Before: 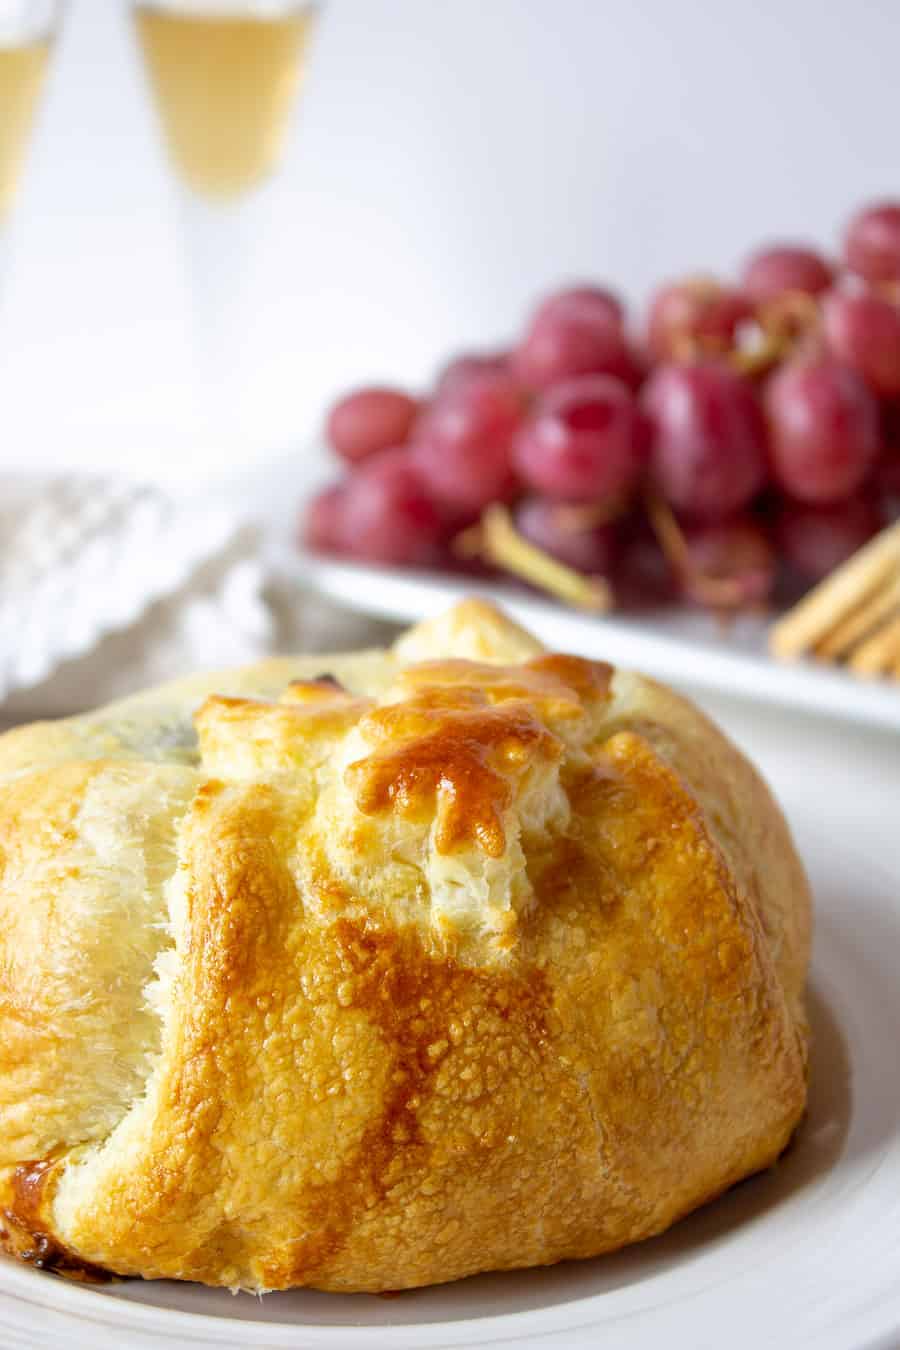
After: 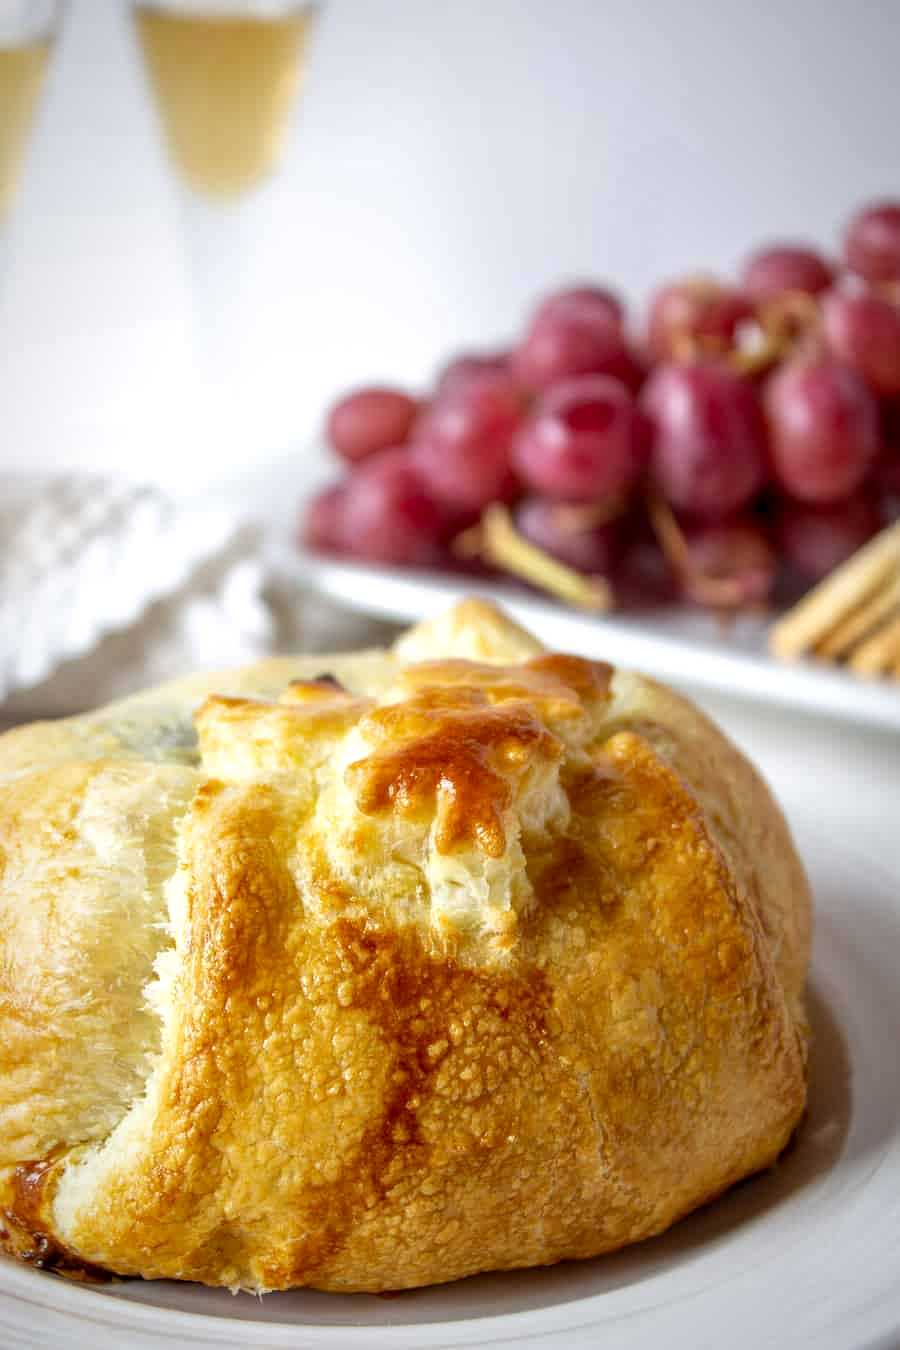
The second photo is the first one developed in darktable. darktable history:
local contrast: detail 130%
vignetting: fall-off start 80.87%, fall-off radius 61.59%, brightness -0.384, saturation 0.007, center (0, 0.007), automatic ratio true, width/height ratio 1.418
